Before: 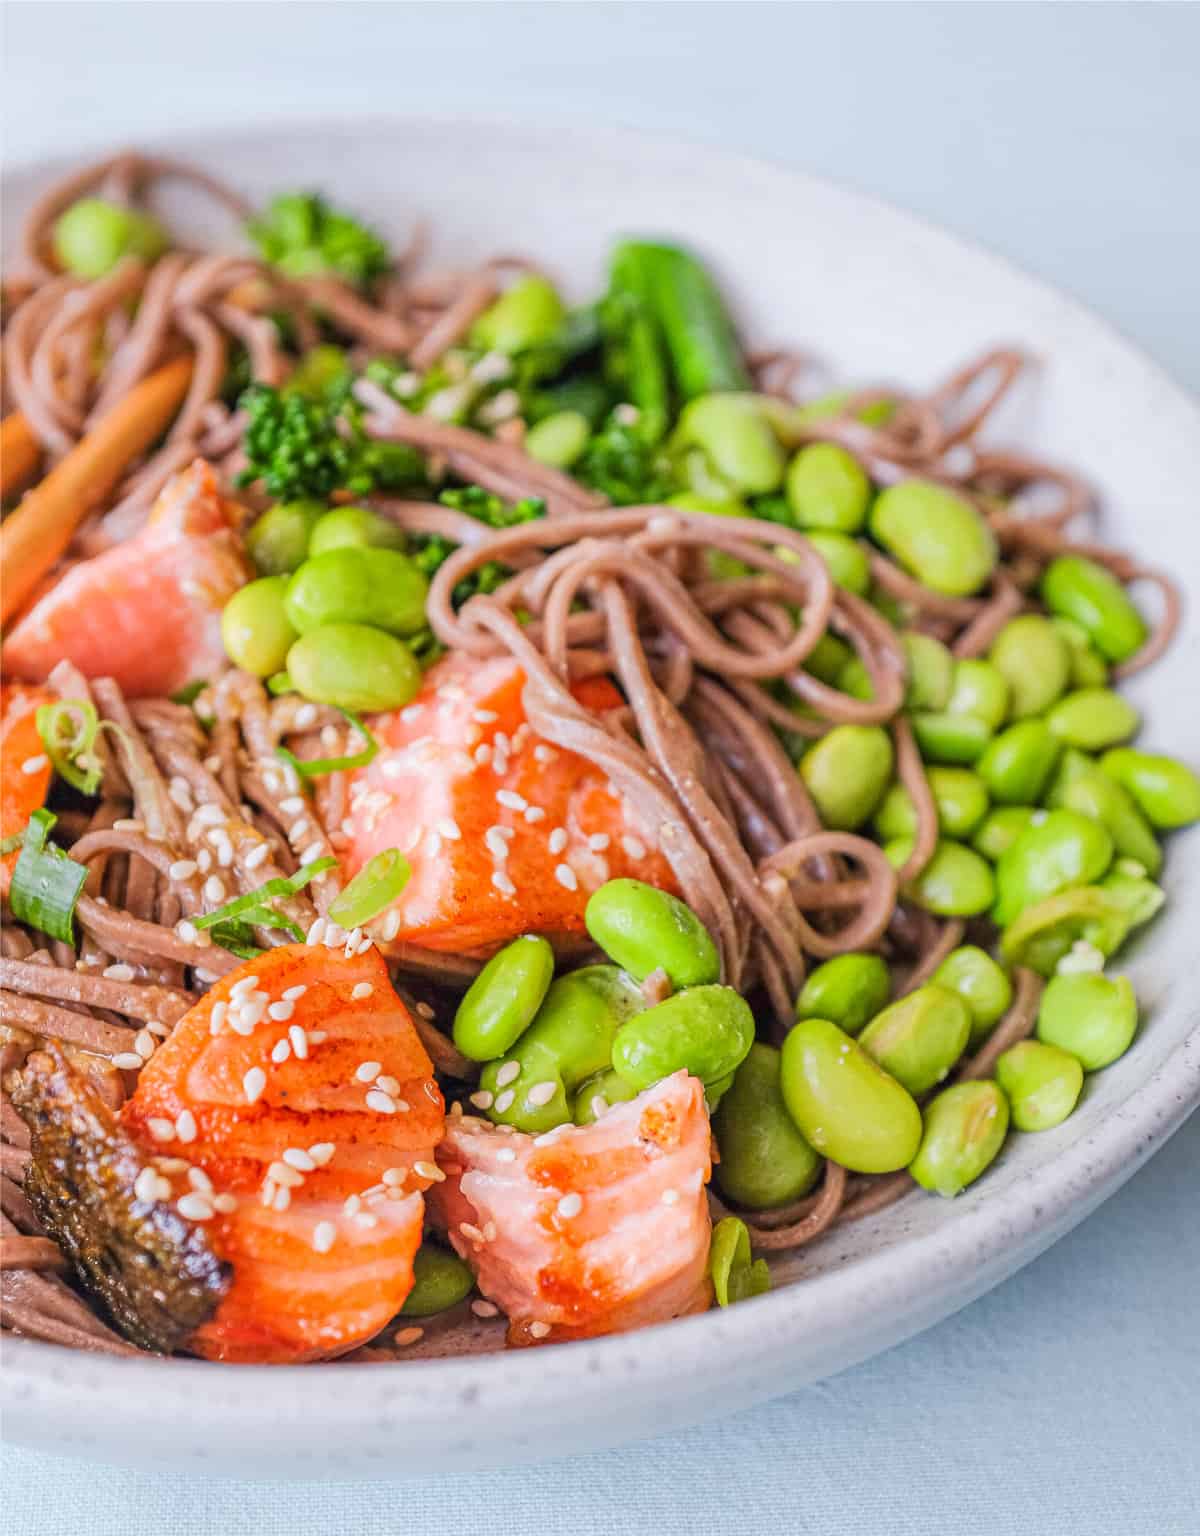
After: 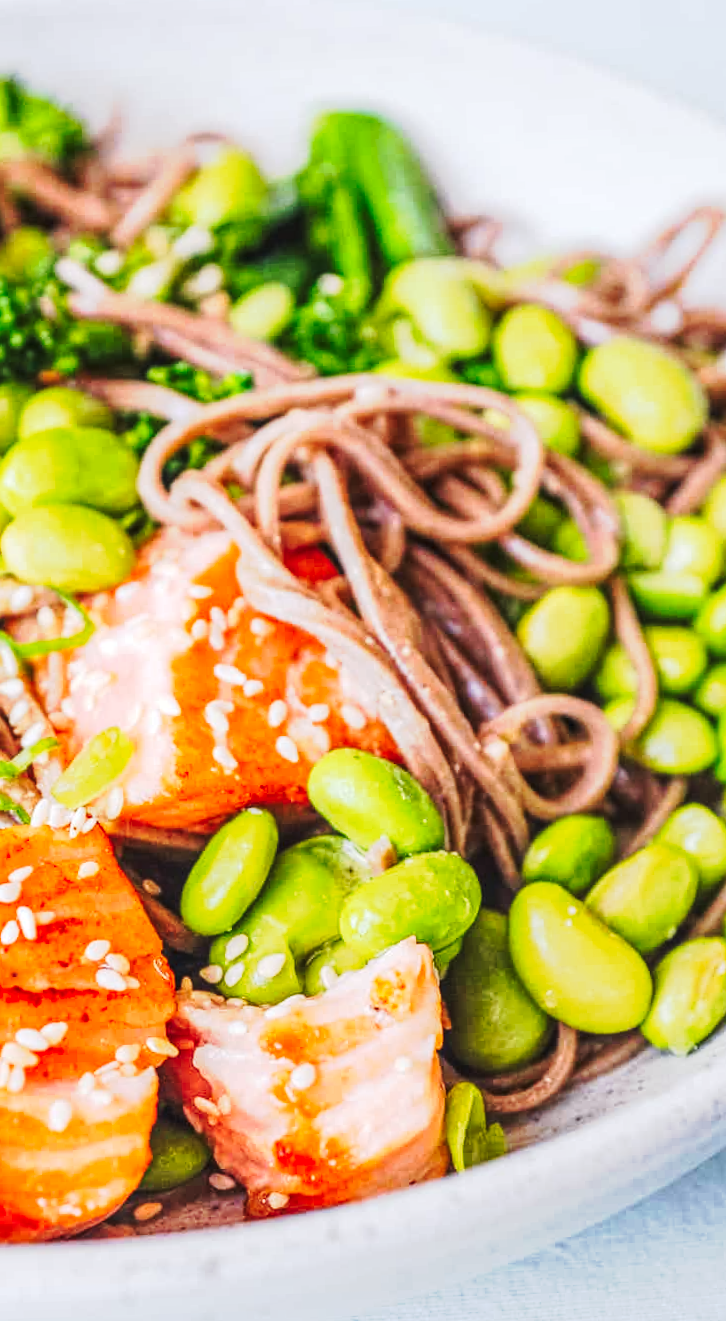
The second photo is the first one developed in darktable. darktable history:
rotate and perspective: rotation -2.12°, lens shift (vertical) 0.009, lens shift (horizontal) -0.008, automatic cropping original format, crop left 0.036, crop right 0.964, crop top 0.05, crop bottom 0.959
local contrast: on, module defaults
crop and rotate: left 22.918%, top 5.629%, right 14.711%, bottom 2.247%
white balance: red 0.986, blue 1.01
tone curve: curves: ch0 [(0, 0) (0.003, 0.045) (0.011, 0.054) (0.025, 0.069) (0.044, 0.083) (0.069, 0.101) (0.1, 0.119) (0.136, 0.146) (0.177, 0.177) (0.224, 0.221) (0.277, 0.277) (0.335, 0.362) (0.399, 0.452) (0.468, 0.571) (0.543, 0.666) (0.623, 0.758) (0.709, 0.853) (0.801, 0.896) (0.898, 0.945) (1, 1)], preserve colors none
